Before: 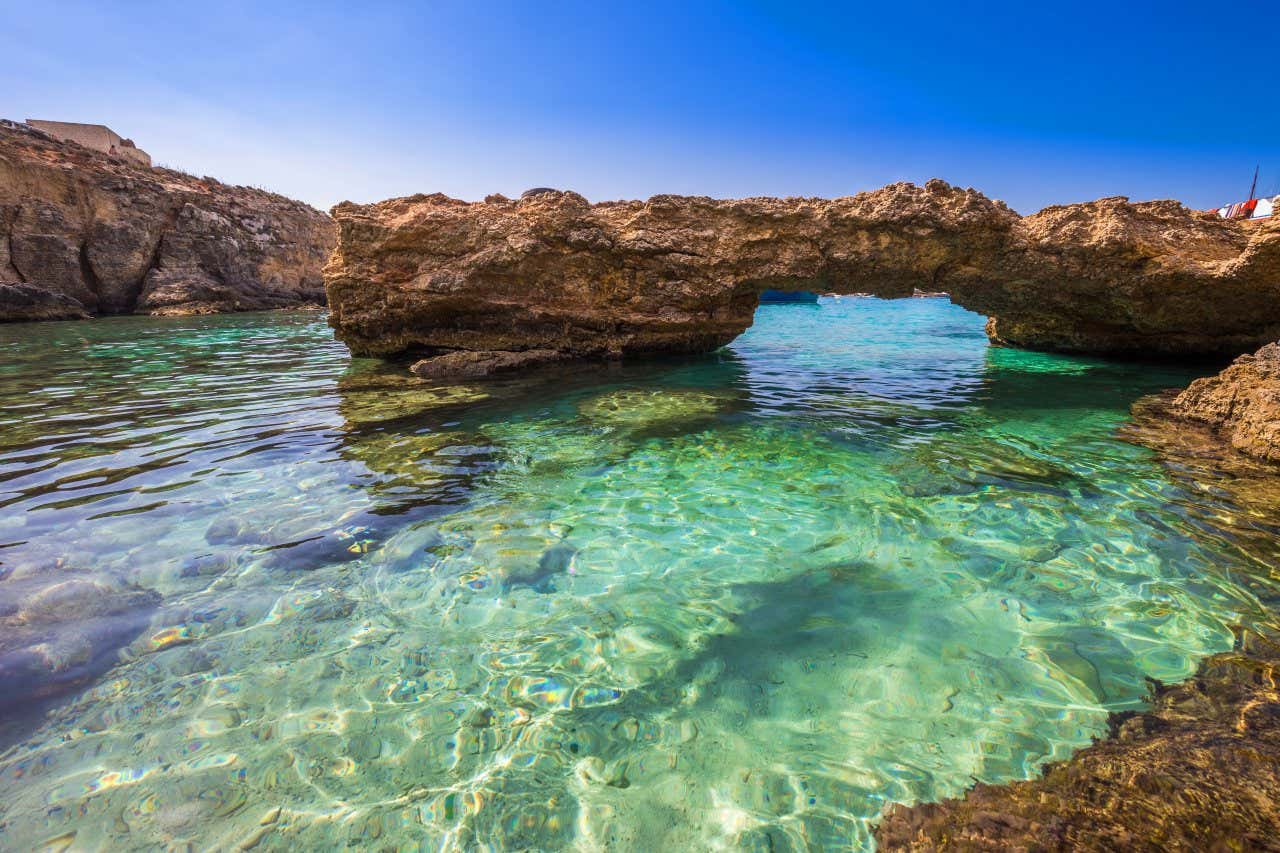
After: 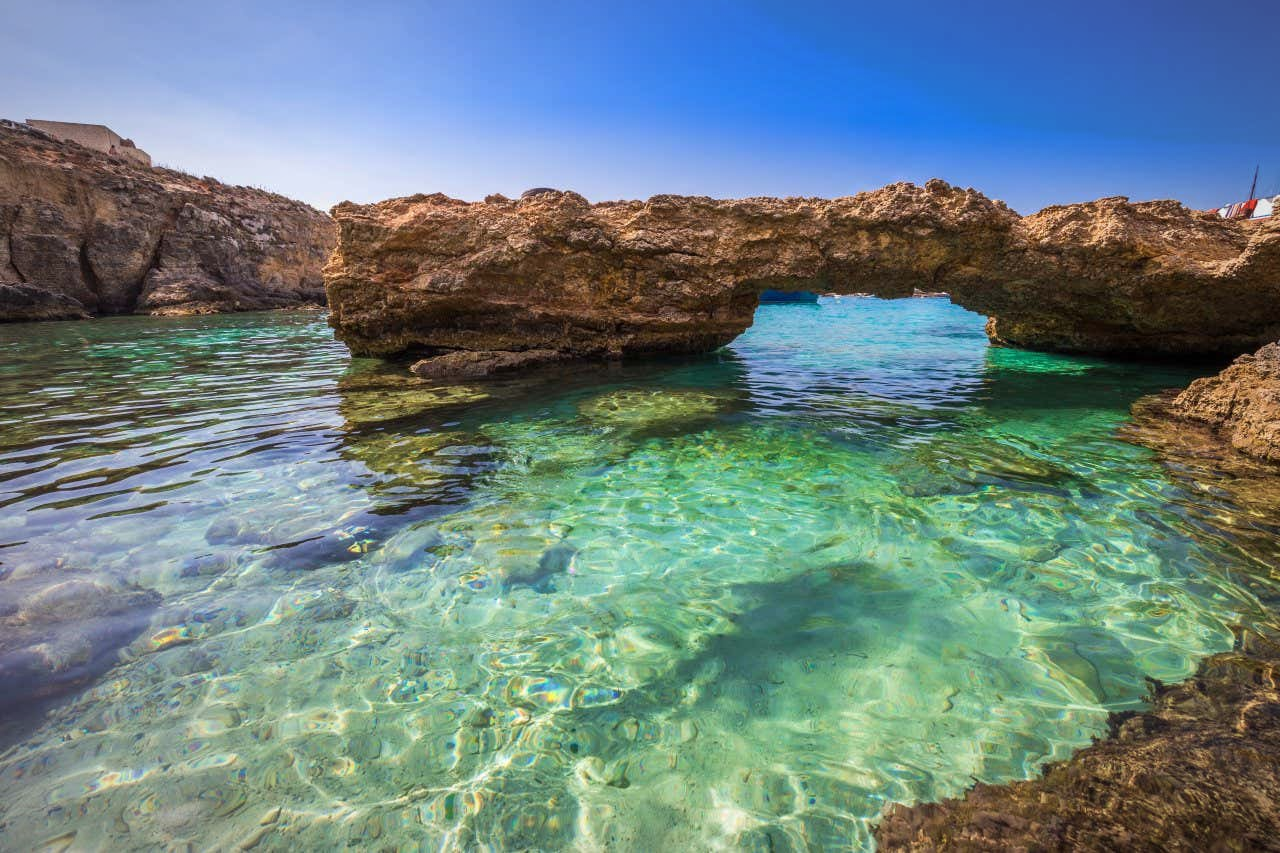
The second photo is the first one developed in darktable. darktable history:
vignetting: fall-off radius 98.97%, width/height ratio 1.337
